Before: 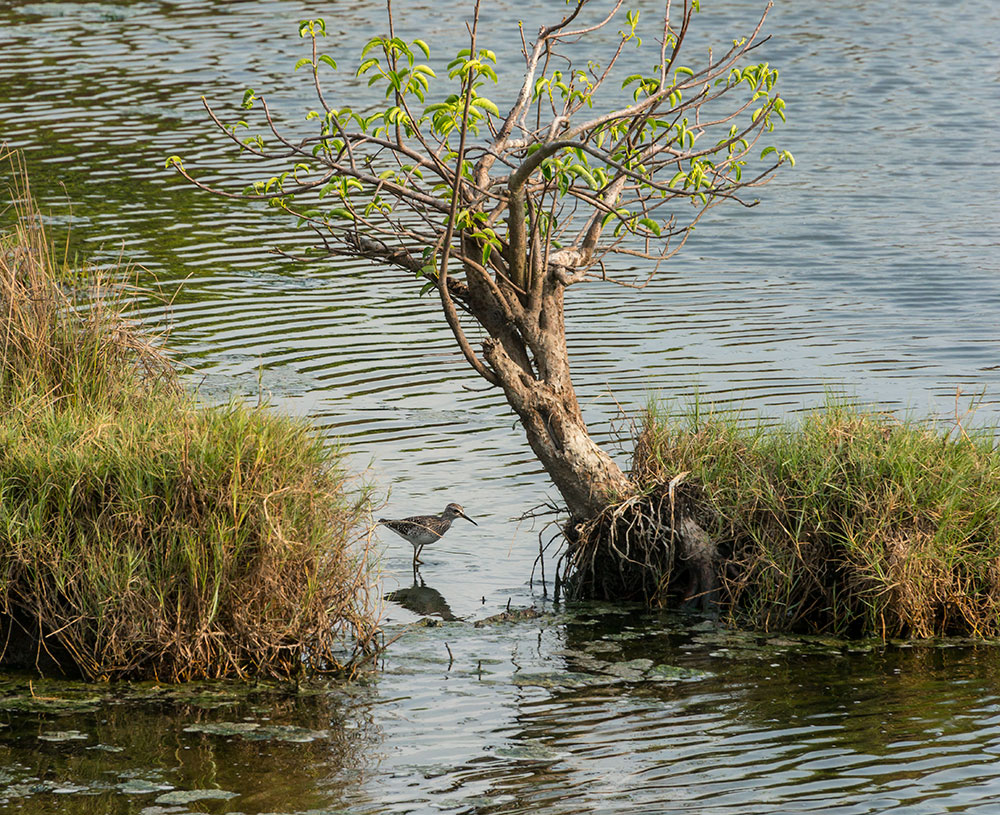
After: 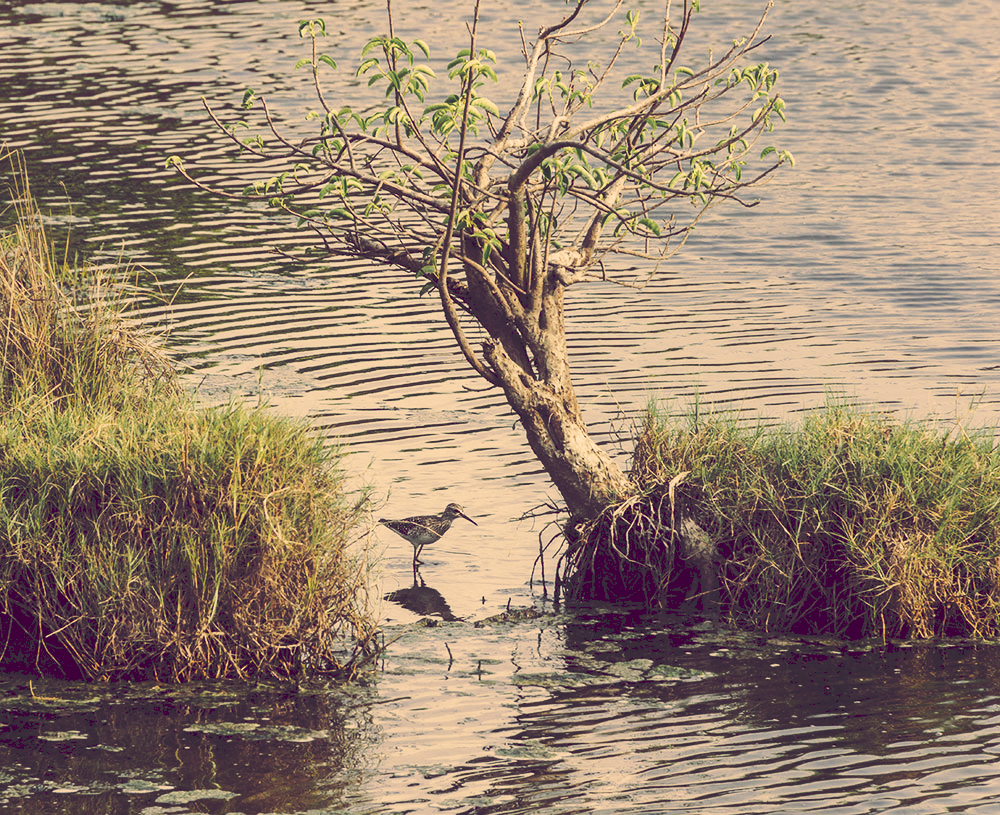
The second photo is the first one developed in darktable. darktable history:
tone curve: curves: ch0 [(0, 0) (0.003, 0.174) (0.011, 0.178) (0.025, 0.182) (0.044, 0.185) (0.069, 0.191) (0.1, 0.194) (0.136, 0.199) (0.177, 0.219) (0.224, 0.246) (0.277, 0.284) (0.335, 0.35) (0.399, 0.43) (0.468, 0.539) (0.543, 0.637) (0.623, 0.711) (0.709, 0.799) (0.801, 0.865) (0.898, 0.914) (1, 1)], preserve colors none
color look up table: target L [95.46, 82.47, 93.48, 87.42, 72.01, 67.72, 65.68, 63.27, 56.79, 42.29, 43.66, 46.31, 23.6, 22.88, 5.841, 201.39, 86.36, 83.58, 76.96, 65.71, 61.19, 60.3, 55.51, 50.52, 50.58, 25.63, 7.903, 97.16, 84.44, 82.94, 85.67, 79.69, 70.63, 63.38, 74.48, 53.13, 34.4, 32.36, 31.79, 39.01, 23.79, 16.83, 71.44, 56.14, 47.02, 44.38, 46.93, 46.35, 33.4], target a [1.331, -2.816, 7.56, -9.616, -32.09, -10.77, -13.91, -5.25, -35.8, -14.17, -13.68, -3.223, 2.877, -0.074, 37.49, 0, 13.48, 18.08, 29.08, 35.87, 23.64, 2.307, 50.16, 21.64, 45.69, 35.38, 43.15, 9.353, 19.52, 25.65, 30.44, 30.48, 14.3, 48.8, 39.35, 30.75, 23.65, 4.726, 18.58, 50.94, 35.03, 48.28, -10.64, -32.56, -4.02, -4.113, -15.04, -0.525, -8.884], target b [58.25, 24.41, 48.21, 43.56, 16.75, 26.16, 34.94, 15.24, 25.47, 16.05, 9.023, 21.92, -0.148, -6.741, -24.62, -0.001, 54.14, 39.63, 27.29, 37.55, 28.1, 47.34, 44.46, 34.6, 20.1, 7.421, -20.88, 37.27, 33.02, 23.79, 26.24, 16.06, 19, 15.75, 8.5, 2.509, -32.04, -0.359, -15.92, -26.77, -7.551, -28.61, 4.289, -13.16, -23.71, -39.3, -7.412, 2.678, -11.63], num patches 49
